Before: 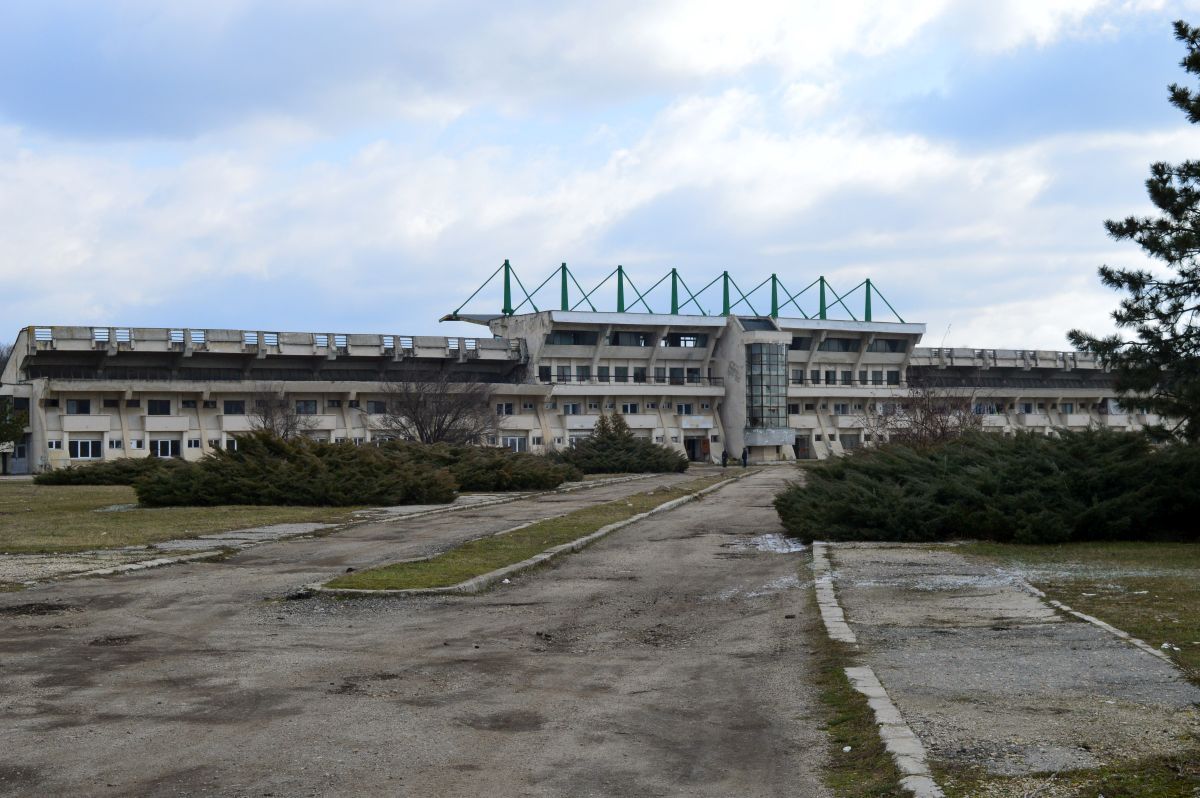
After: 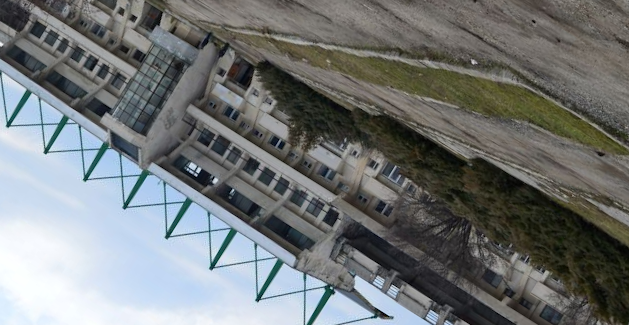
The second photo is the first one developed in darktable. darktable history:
crop and rotate: angle 148.04°, left 9.213%, top 15.674%, right 4.462%, bottom 17.156%
